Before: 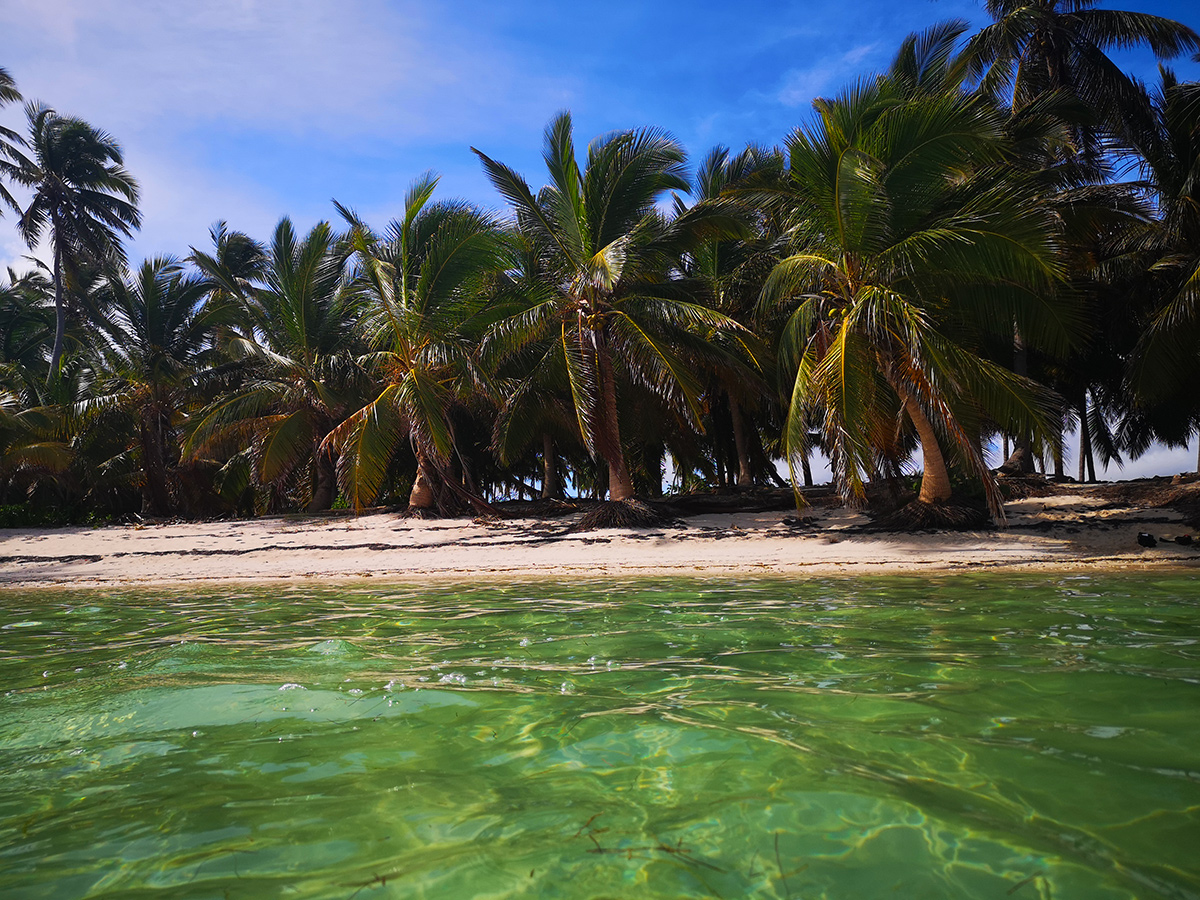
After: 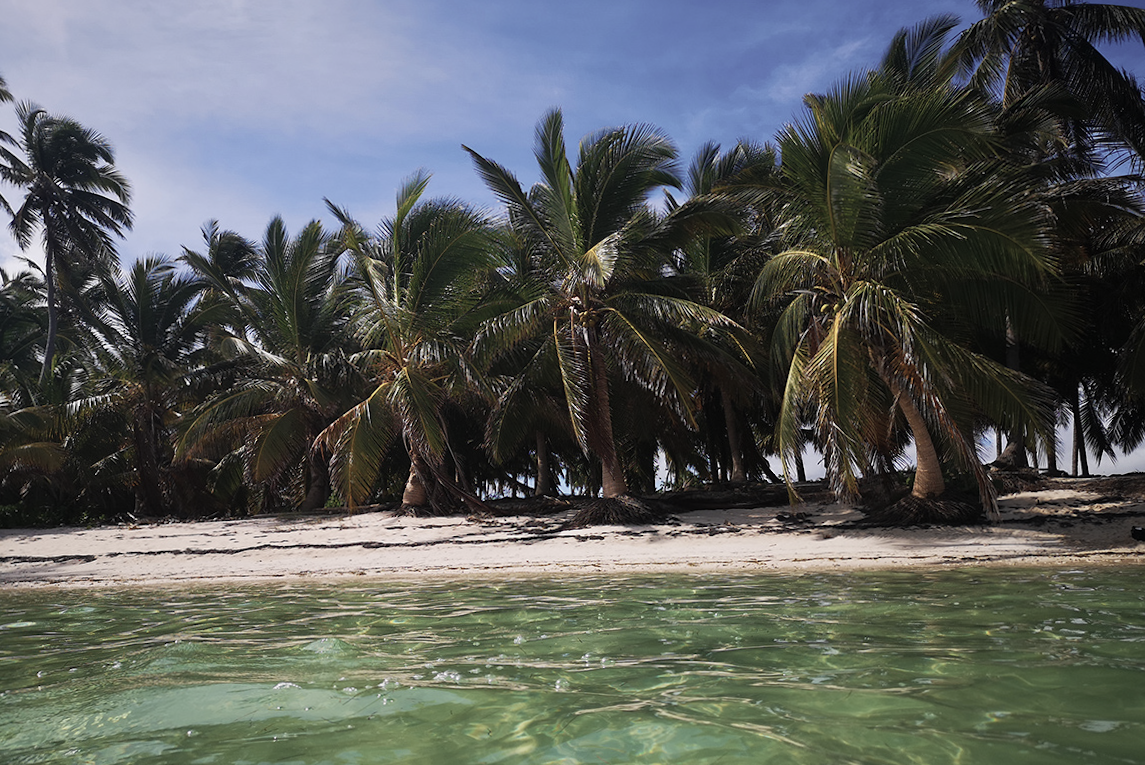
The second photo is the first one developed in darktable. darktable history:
color correction: highlights b* 0.014, saturation 0.532
crop and rotate: angle 0.34°, left 0.216%, right 3.553%, bottom 14.22%
